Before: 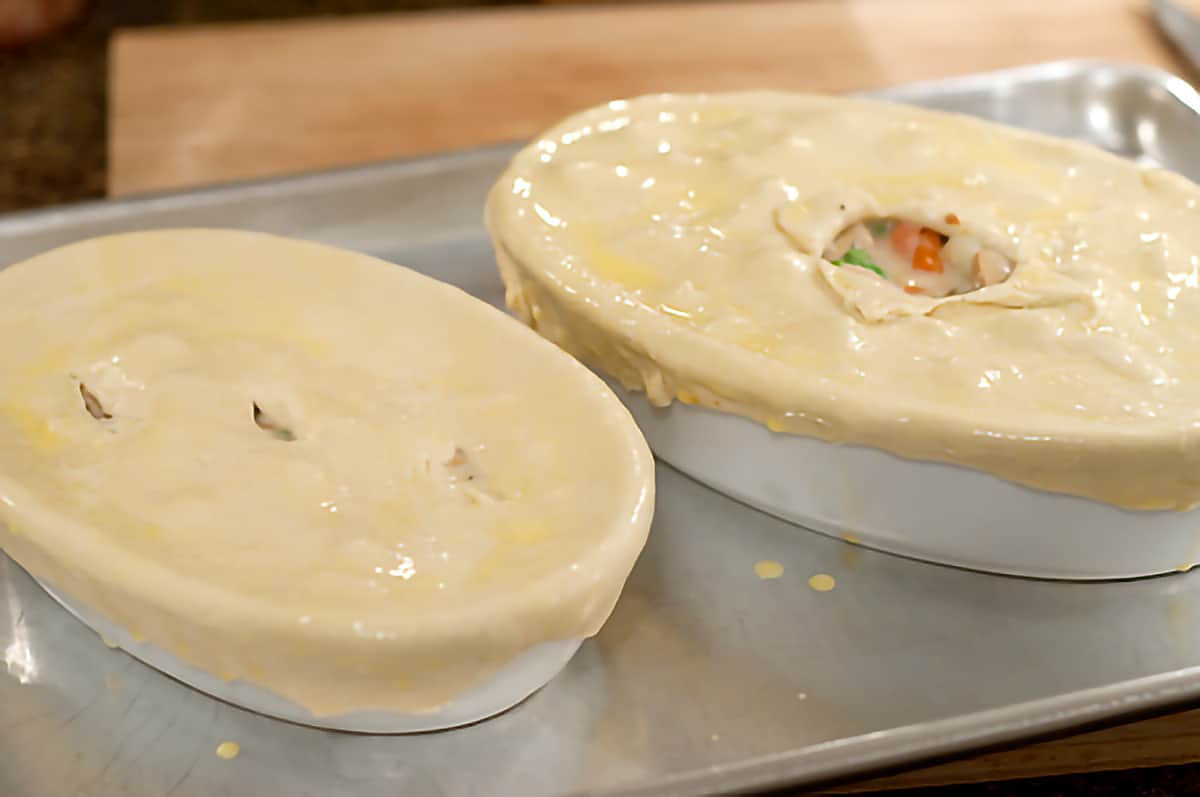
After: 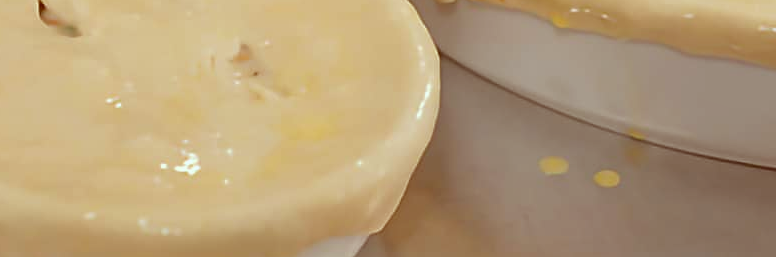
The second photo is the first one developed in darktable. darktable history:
color correction: highlights a* -7.02, highlights b* -0.203, shadows a* 20.35, shadows b* 12.21
tone curve: curves: ch0 [(0, 0) (0.003, 0.126) (0.011, 0.129) (0.025, 0.133) (0.044, 0.143) (0.069, 0.155) (0.1, 0.17) (0.136, 0.189) (0.177, 0.217) (0.224, 0.25) (0.277, 0.293) (0.335, 0.346) (0.399, 0.398) (0.468, 0.456) (0.543, 0.517) (0.623, 0.583) (0.709, 0.659) (0.801, 0.756) (0.898, 0.856) (1, 1)], color space Lab, independent channels
local contrast: mode bilateral grid, contrast 99, coarseness 99, detail 91%, midtone range 0.2
crop: left 17.969%, top 50.799%, right 17.307%, bottom 16.933%
